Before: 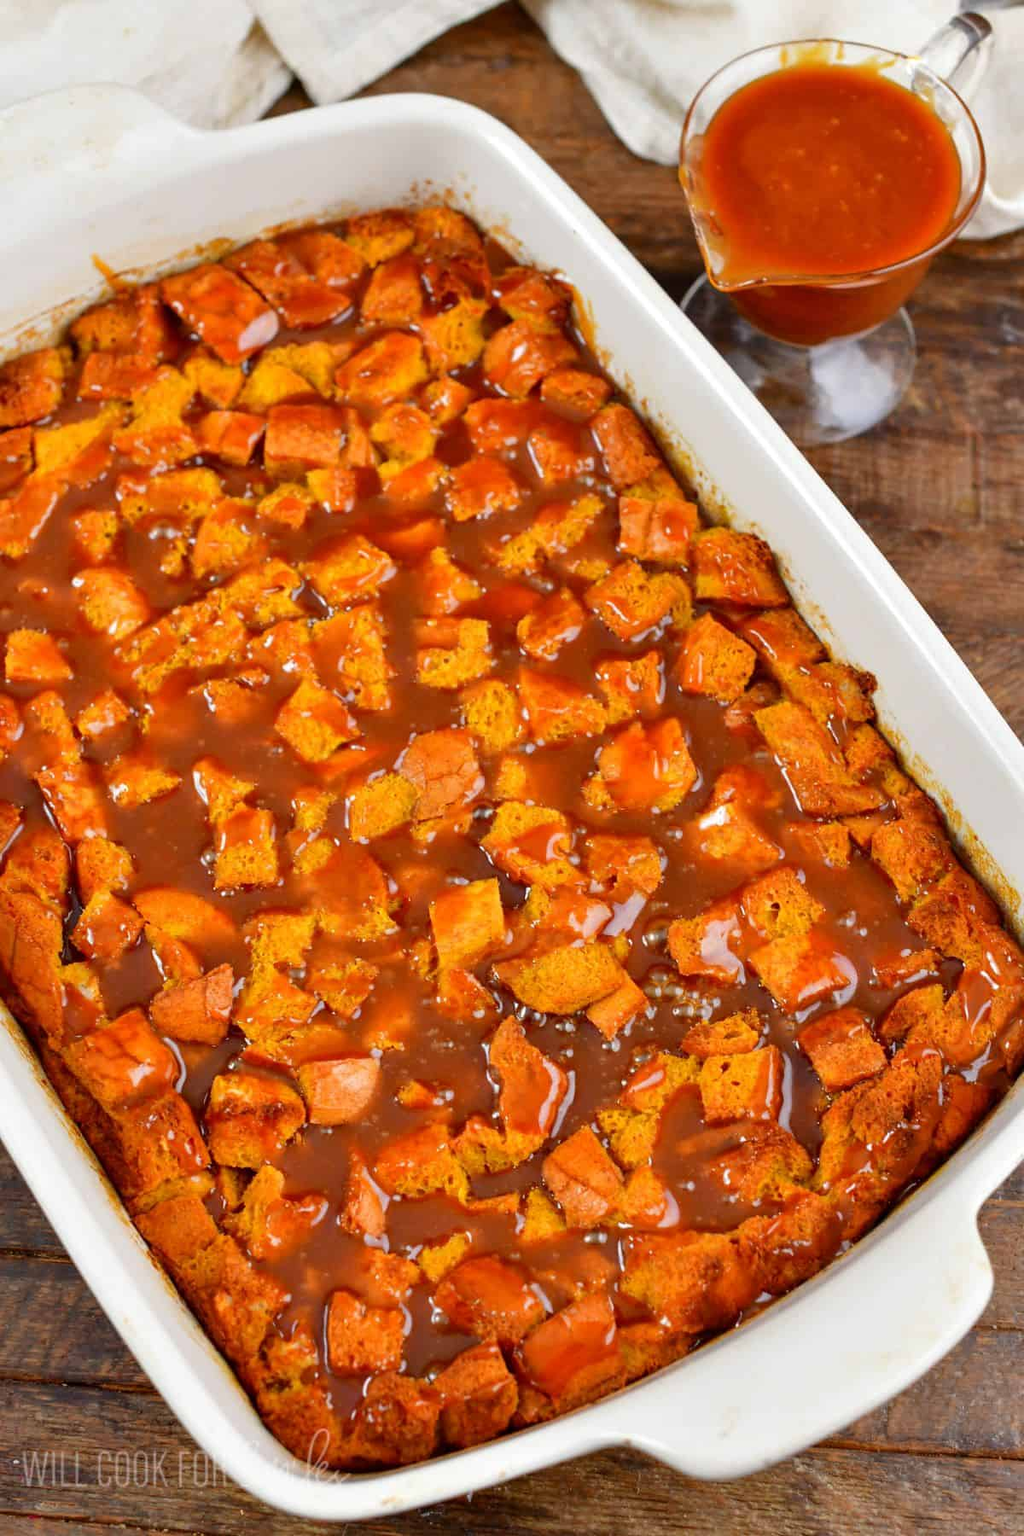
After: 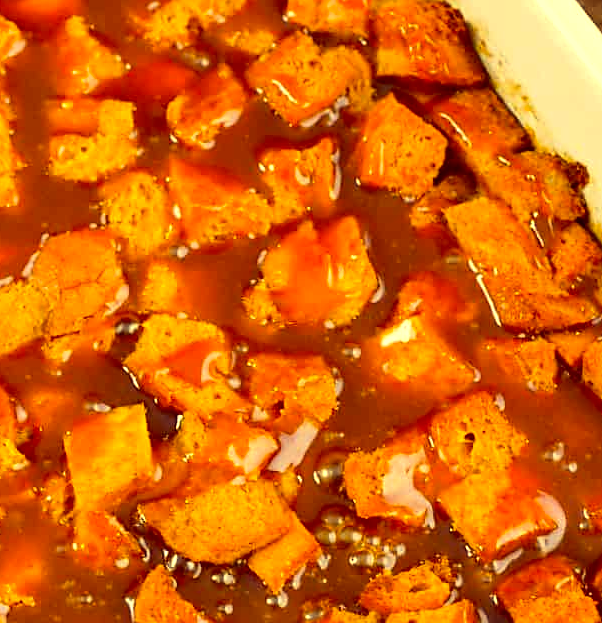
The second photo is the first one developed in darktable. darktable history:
tone equalizer: -8 EV -0.417 EV, -7 EV -0.389 EV, -6 EV -0.333 EV, -5 EV -0.222 EV, -3 EV 0.222 EV, -2 EV 0.333 EV, -1 EV 0.389 EV, +0 EV 0.417 EV, edges refinement/feathering 500, mask exposure compensation -1.57 EV, preserve details no
color correction: highlights a* -0.482, highlights b* 40, shadows a* 9.8, shadows b* -0.161
sharpen: radius 1.864, amount 0.398, threshold 1.271
crop: left 36.607%, top 34.735%, right 13.146%, bottom 30.611%
